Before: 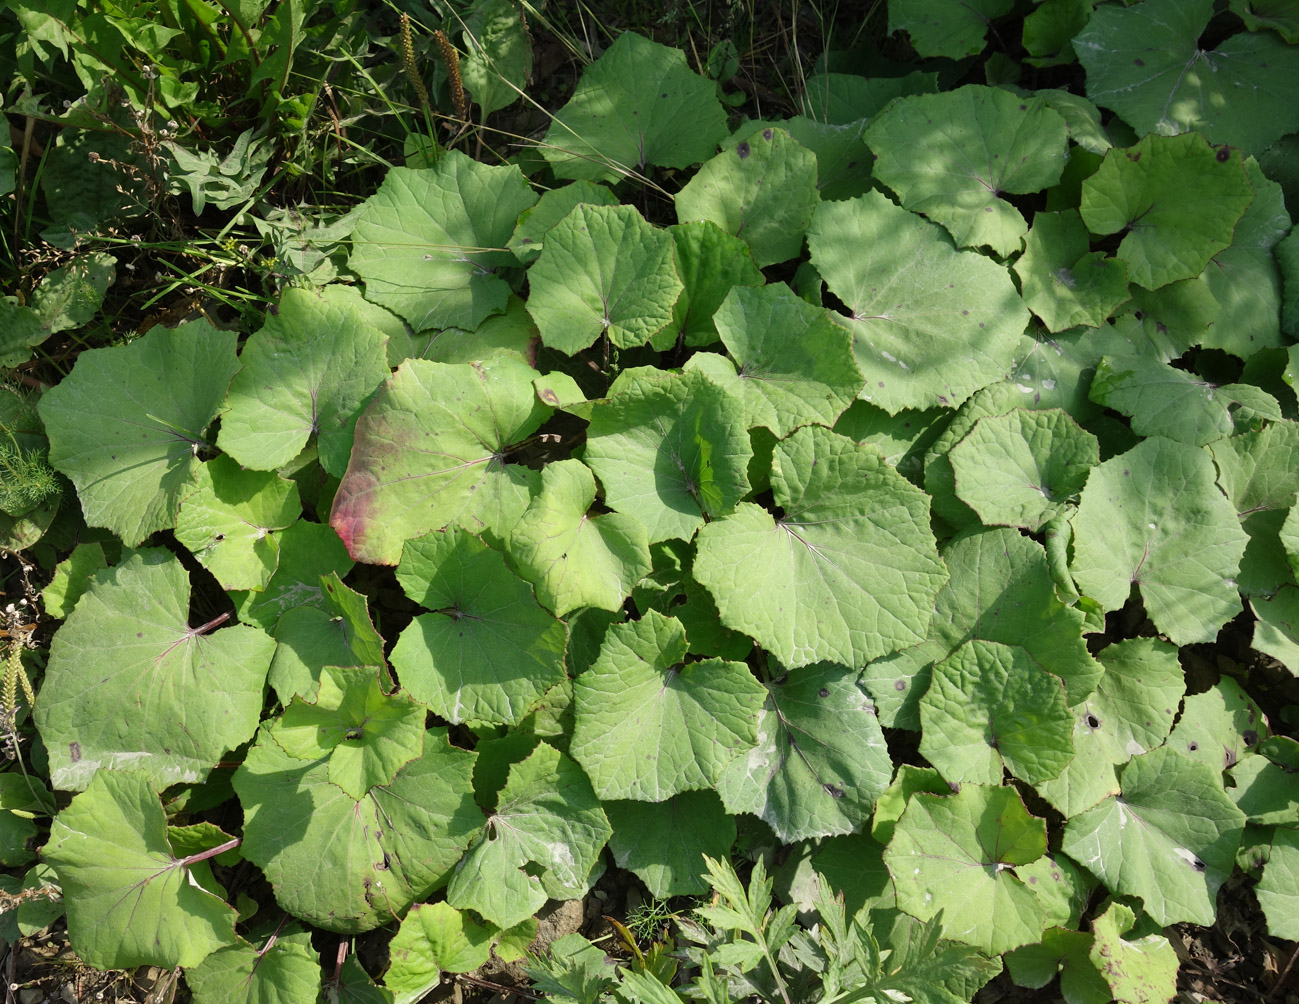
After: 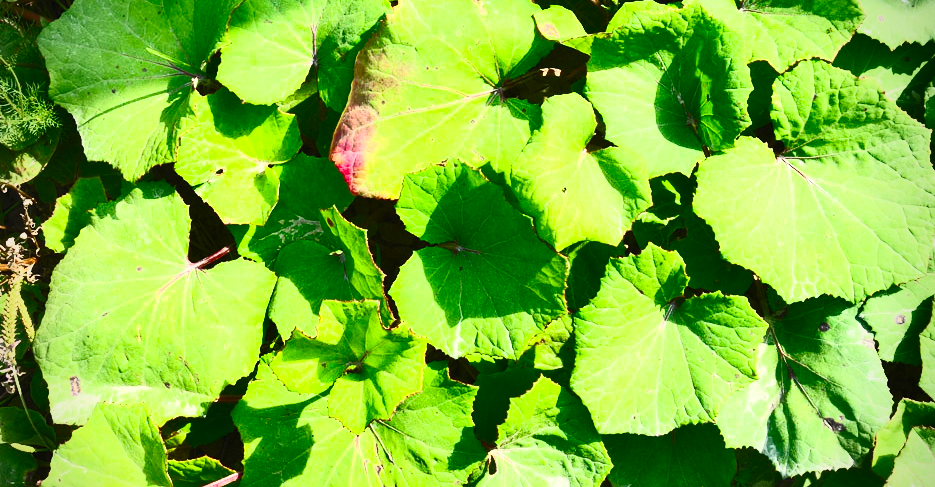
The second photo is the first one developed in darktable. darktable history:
contrast brightness saturation: contrast 0.83, brightness 0.59, saturation 0.59
color balance rgb: perceptual saturation grading › global saturation 35%, perceptual saturation grading › highlights -30%, perceptual saturation grading › shadows 35%, perceptual brilliance grading › global brilliance 3%, perceptual brilliance grading › highlights -3%, perceptual brilliance grading › shadows 3%
vignetting: on, module defaults
crop: top 36.498%, right 27.964%, bottom 14.995%
rotate and perspective: automatic cropping off
shadows and highlights: low approximation 0.01, soften with gaussian
